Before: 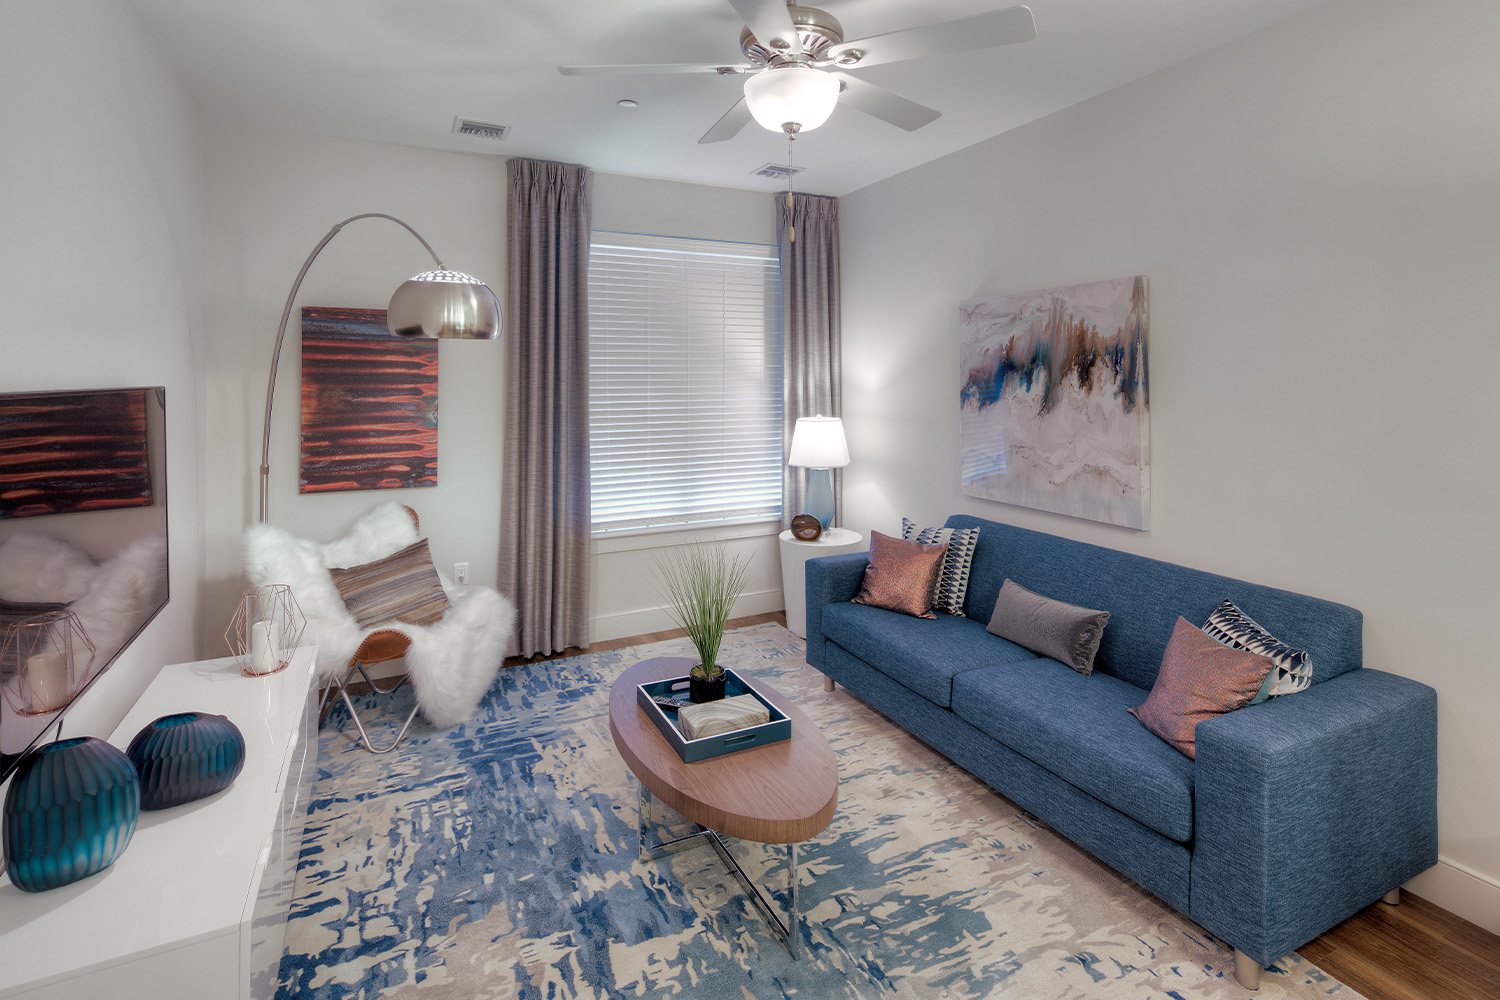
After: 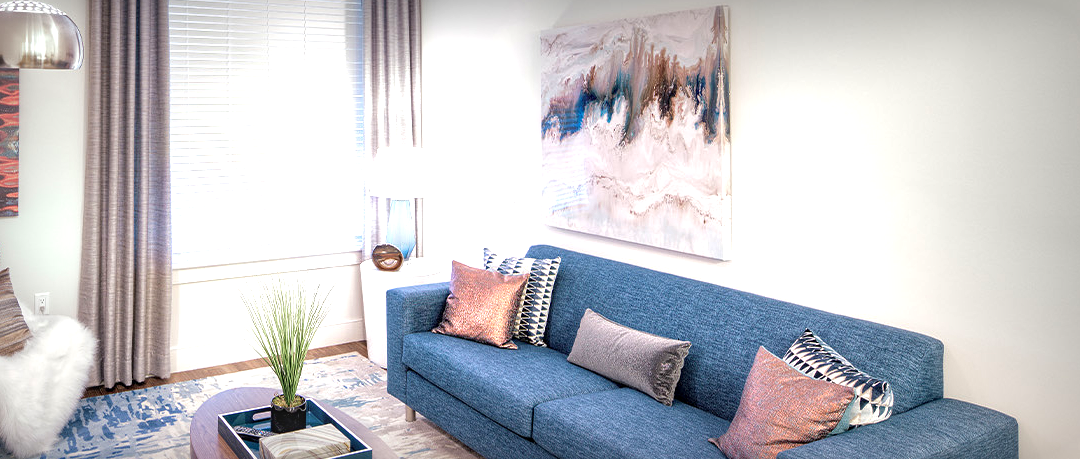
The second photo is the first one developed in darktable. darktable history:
exposure: black level correction 0, exposure 1.625 EV, compensate exposure bias true, compensate highlight preservation false
vignetting: fall-off start 53.2%, brightness -0.594, saturation 0, automatic ratio true, width/height ratio 1.313, shape 0.22, unbound false
sharpen: amount 0.2
crop and rotate: left 27.938%, top 27.046%, bottom 27.046%
local contrast: on, module defaults
